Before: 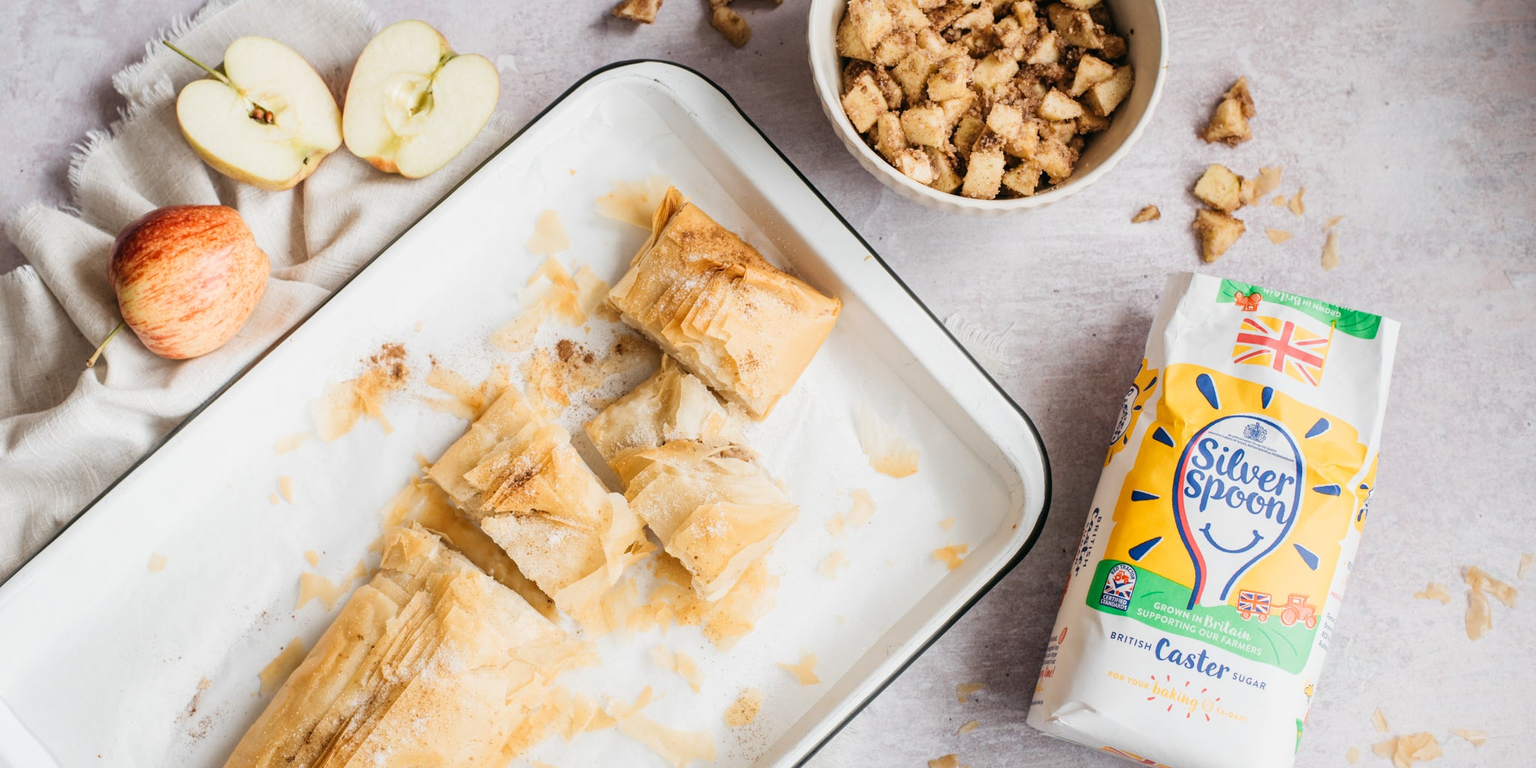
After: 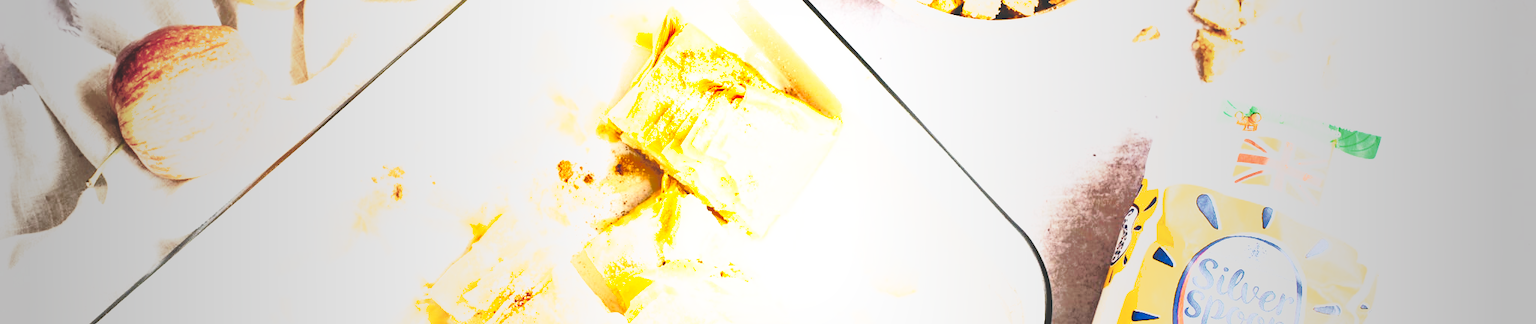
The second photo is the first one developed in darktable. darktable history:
contrast brightness saturation: contrast 0.198, brightness 0.156, saturation 0.225
crop and rotate: top 23.5%, bottom 34.245%
shadows and highlights: on, module defaults
tone equalizer: -8 EV -0.42 EV, -7 EV -0.371 EV, -6 EV -0.362 EV, -5 EV -0.189 EV, -3 EV 0.198 EV, -2 EV 0.342 EV, -1 EV 0.368 EV, +0 EV 0.426 EV, edges refinement/feathering 500, mask exposure compensation -1.57 EV, preserve details no
tone curve: curves: ch0 [(0, 0) (0.003, 0.156) (0.011, 0.156) (0.025, 0.161) (0.044, 0.161) (0.069, 0.161) (0.1, 0.166) (0.136, 0.168) (0.177, 0.179) (0.224, 0.202) (0.277, 0.241) (0.335, 0.296) (0.399, 0.378) (0.468, 0.484) (0.543, 0.604) (0.623, 0.728) (0.709, 0.822) (0.801, 0.918) (0.898, 0.98) (1, 1)], preserve colors none
exposure: black level correction 0, exposure 1.102 EV, compensate highlight preservation false
vignetting: fall-off start 17.98%, fall-off radius 137.19%, width/height ratio 0.62, shape 0.584
